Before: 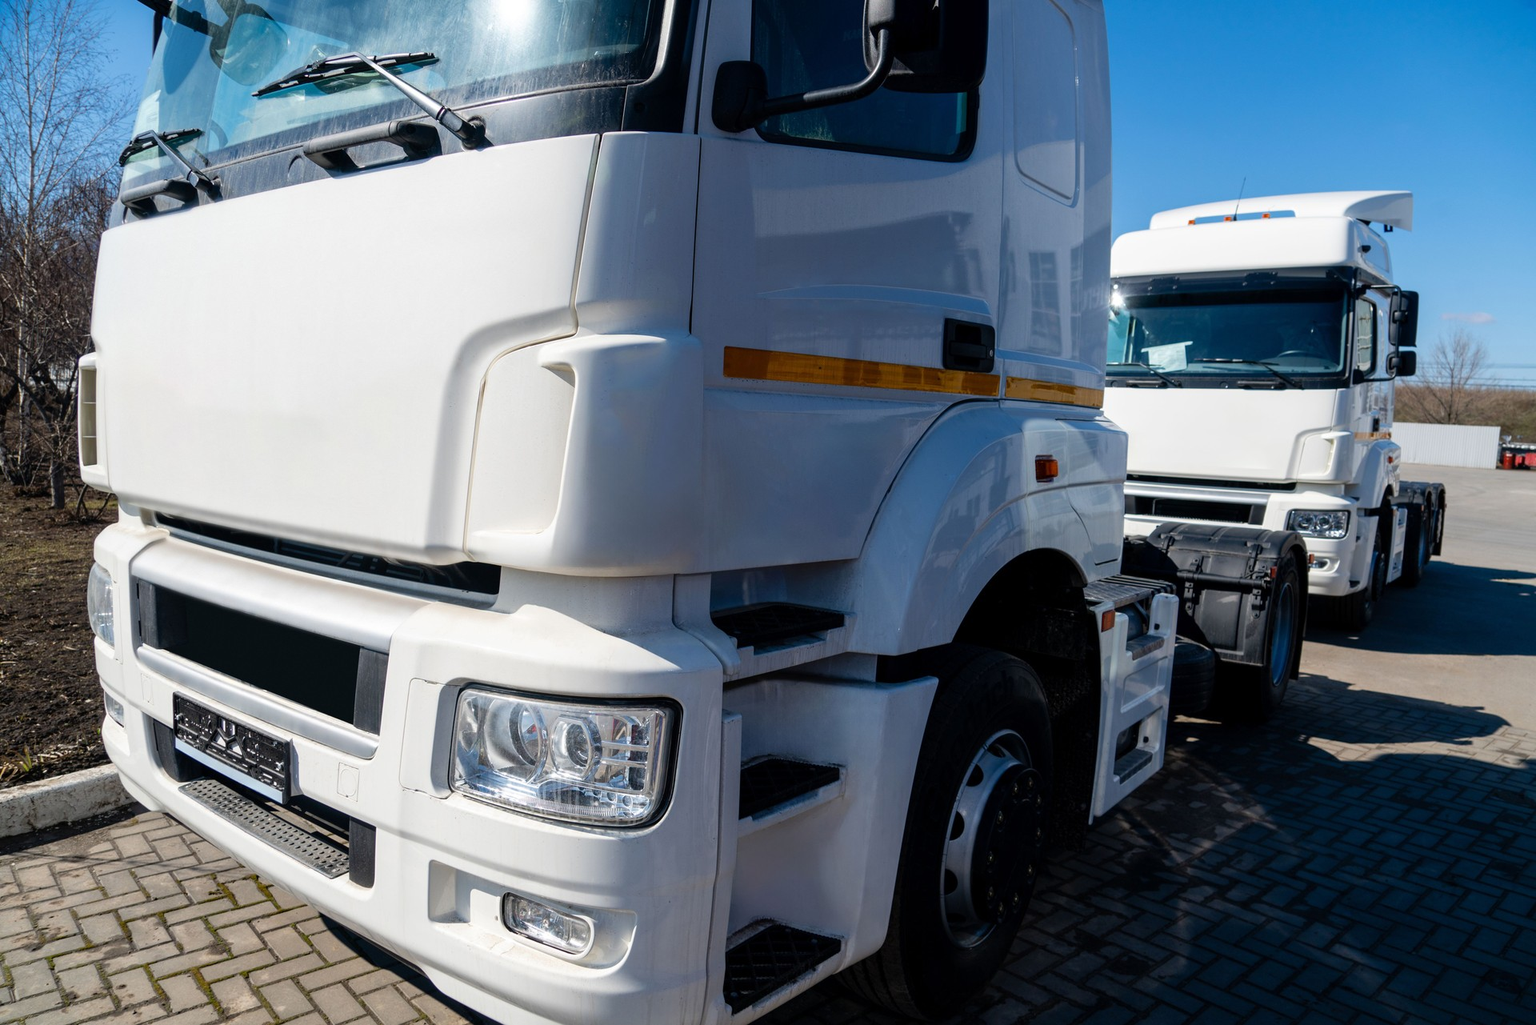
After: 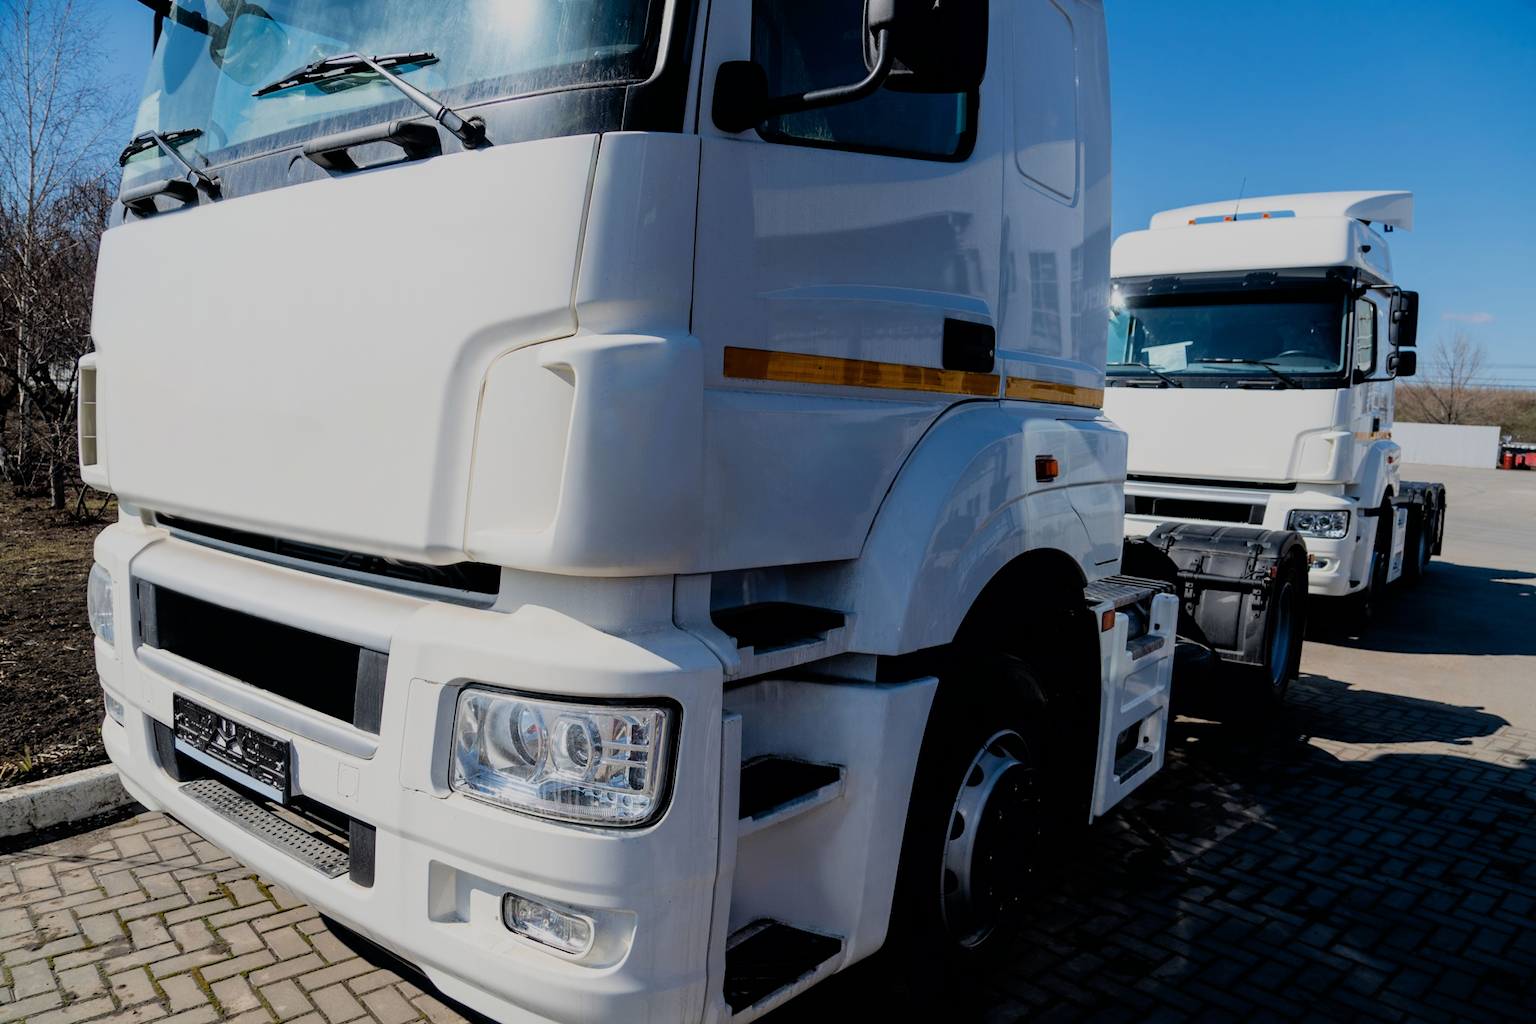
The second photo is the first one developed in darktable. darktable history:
filmic rgb: black relative exposure -7.14 EV, white relative exposure 5.36 EV, threshold 6 EV, hardness 3.02, color science v6 (2022), enable highlight reconstruction true
